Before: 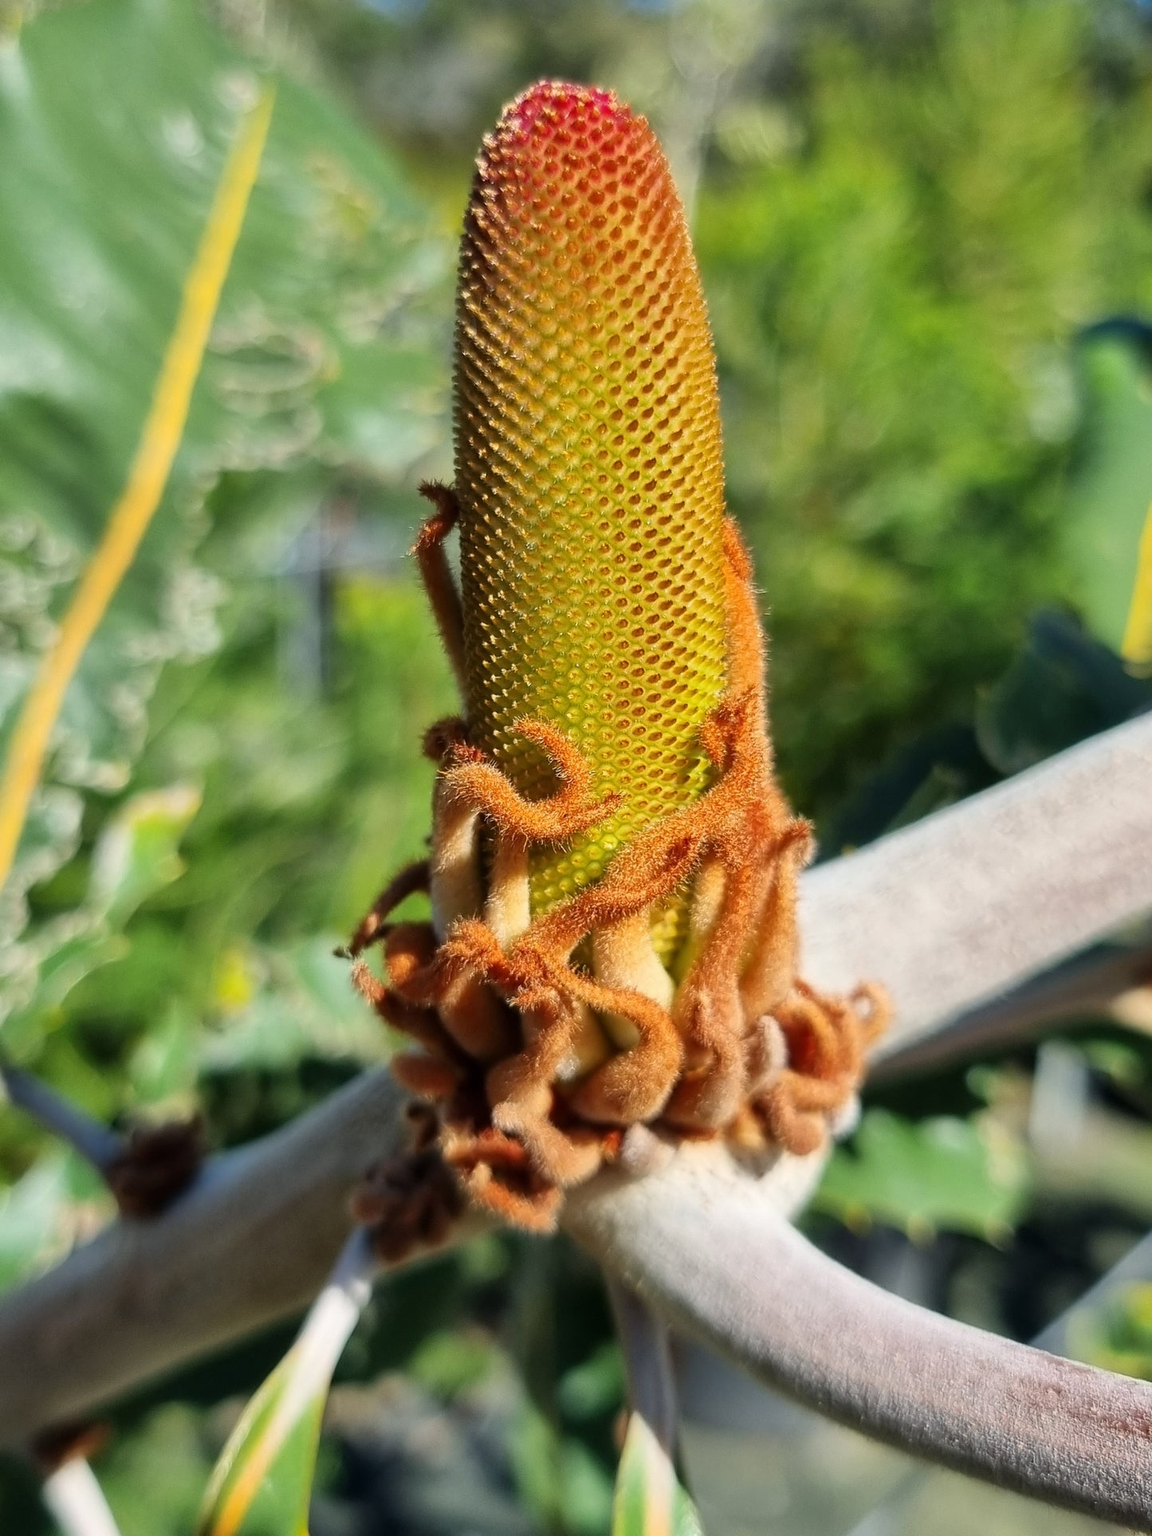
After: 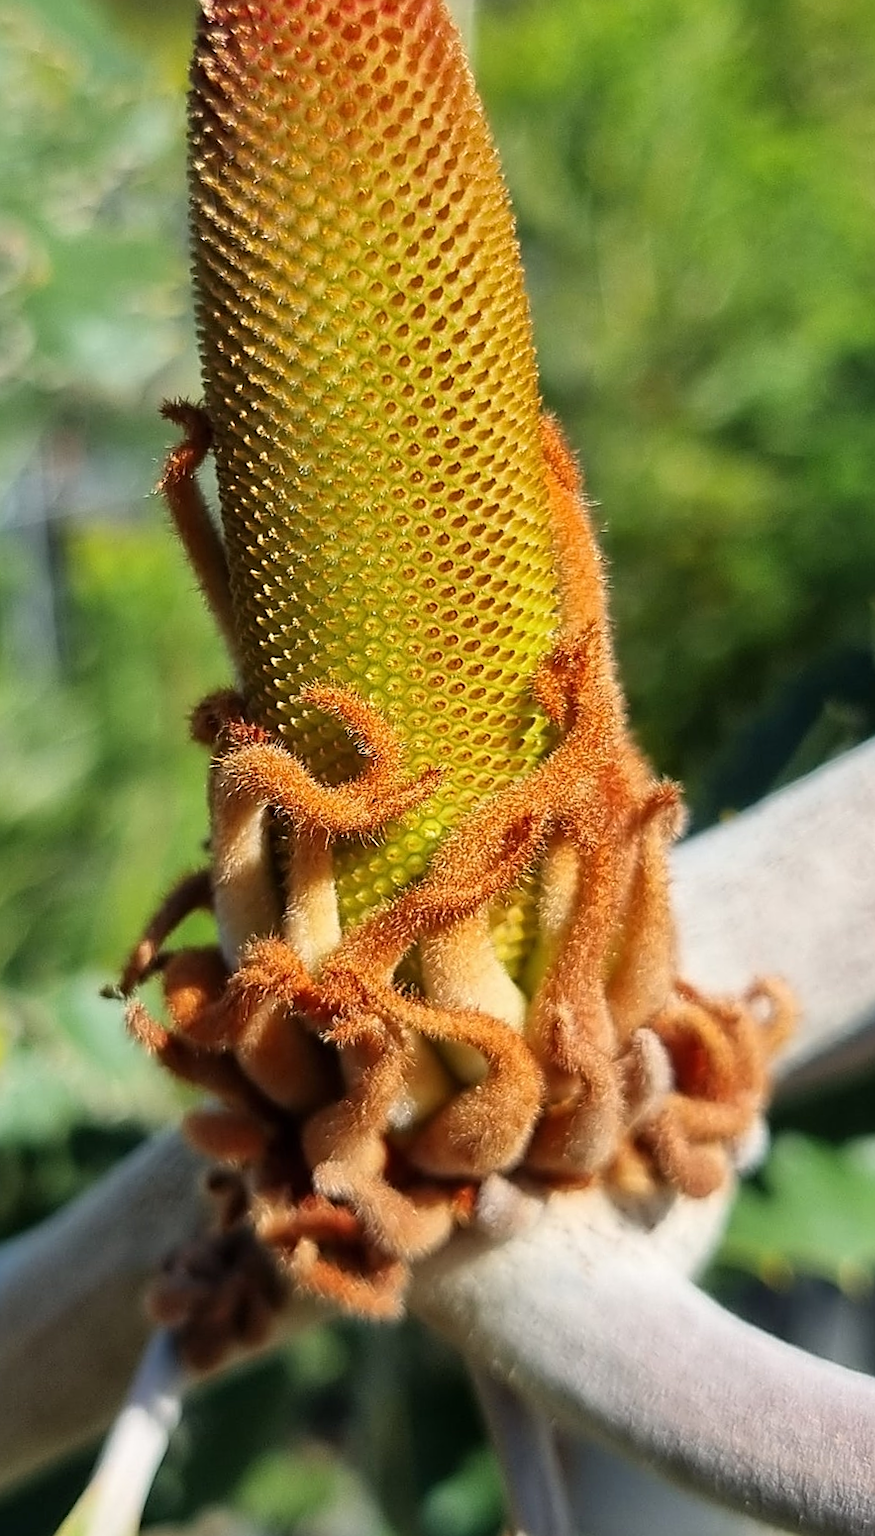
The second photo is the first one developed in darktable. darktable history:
crop and rotate: left 22.918%, top 5.629%, right 14.711%, bottom 2.247%
color zones: curves: ch0 [(0, 0.5) (0.143, 0.5) (0.286, 0.5) (0.429, 0.5) (0.62, 0.489) (0.714, 0.445) (0.844, 0.496) (1, 0.5)]; ch1 [(0, 0.5) (0.143, 0.5) (0.286, 0.5) (0.429, 0.5) (0.571, 0.5) (0.714, 0.523) (0.857, 0.5) (1, 0.5)]
sharpen: on, module defaults
rotate and perspective: rotation -4.57°, crop left 0.054, crop right 0.944, crop top 0.087, crop bottom 0.914
